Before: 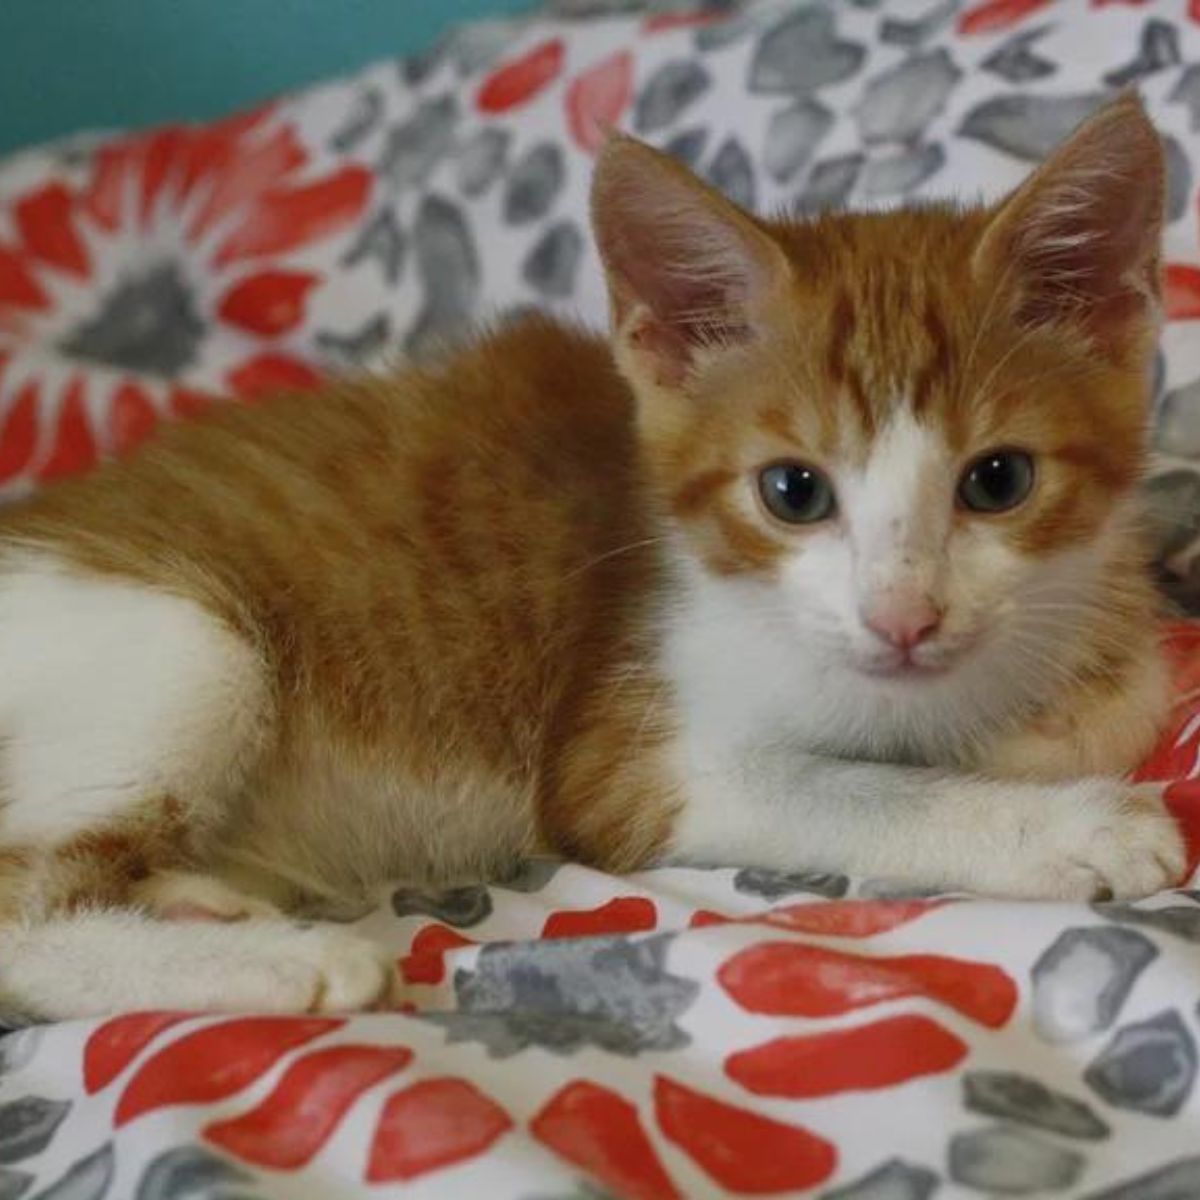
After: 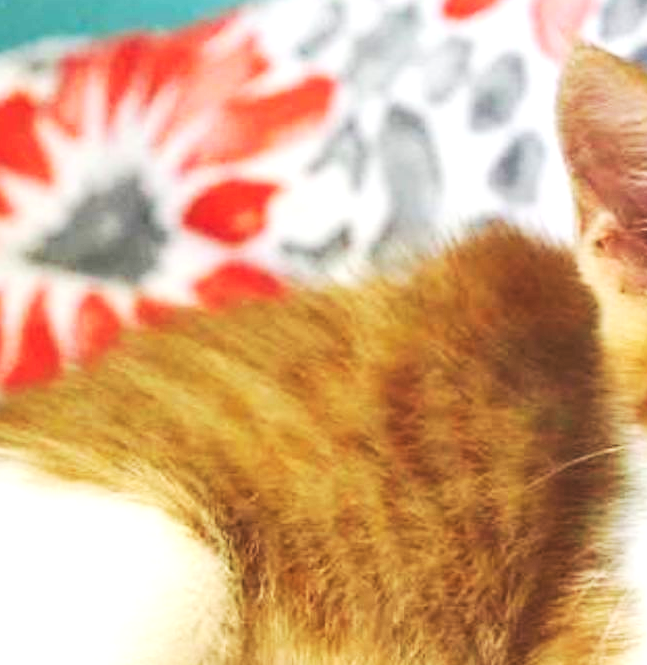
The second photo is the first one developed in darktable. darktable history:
base curve: curves: ch0 [(0, 0.007) (0.028, 0.063) (0.121, 0.311) (0.46, 0.743) (0.859, 0.957) (1, 1)], preserve colors none
crop and rotate: left 3.064%, top 7.706%, right 42.976%, bottom 36.84%
contrast brightness saturation: contrast 0.2, brightness 0.152, saturation 0.136
levels: levels [0.055, 0.477, 0.9]
